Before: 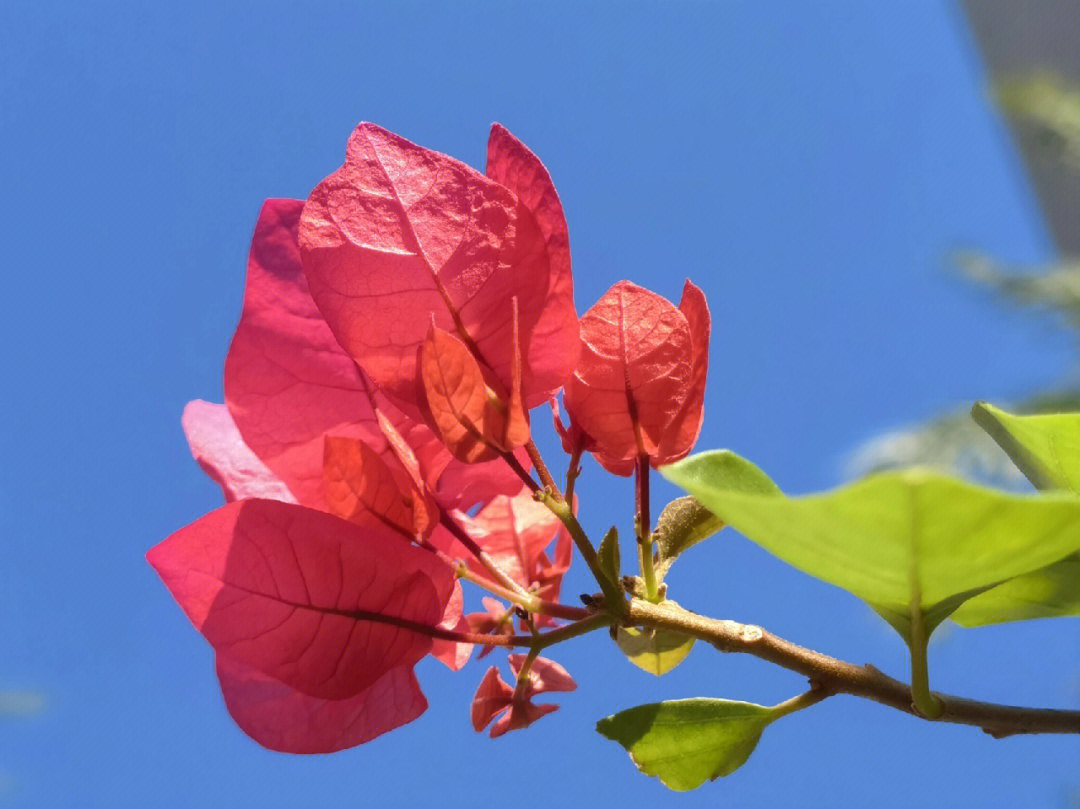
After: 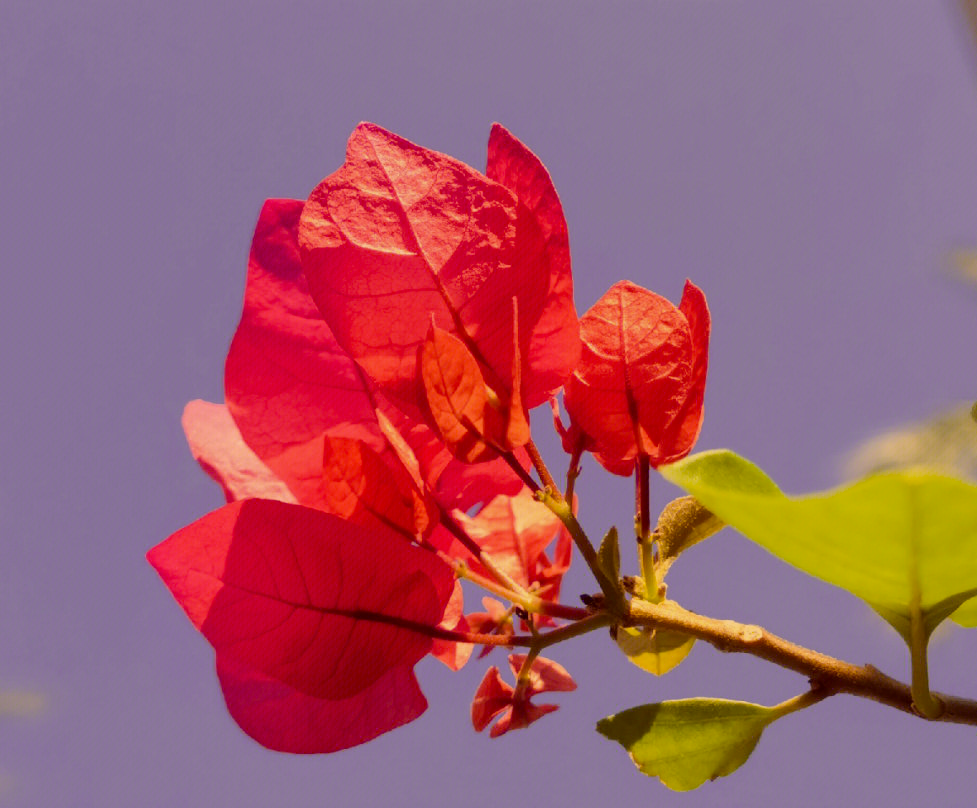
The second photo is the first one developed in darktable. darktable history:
crop: right 9.509%, bottom 0.031%
filmic rgb: black relative exposure -7.65 EV, white relative exposure 4.56 EV, hardness 3.61
color correction: highlights a* 10.12, highlights b* 39.04, shadows a* 14.62, shadows b* 3.37
